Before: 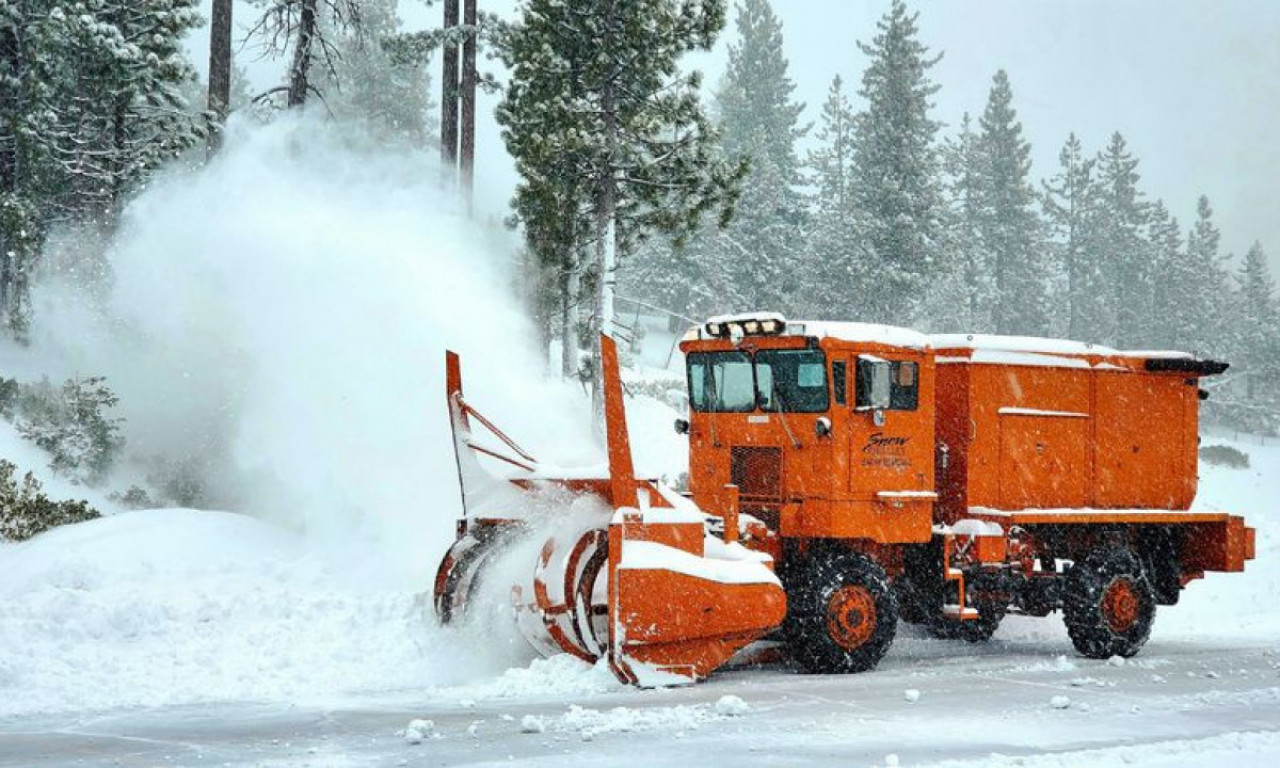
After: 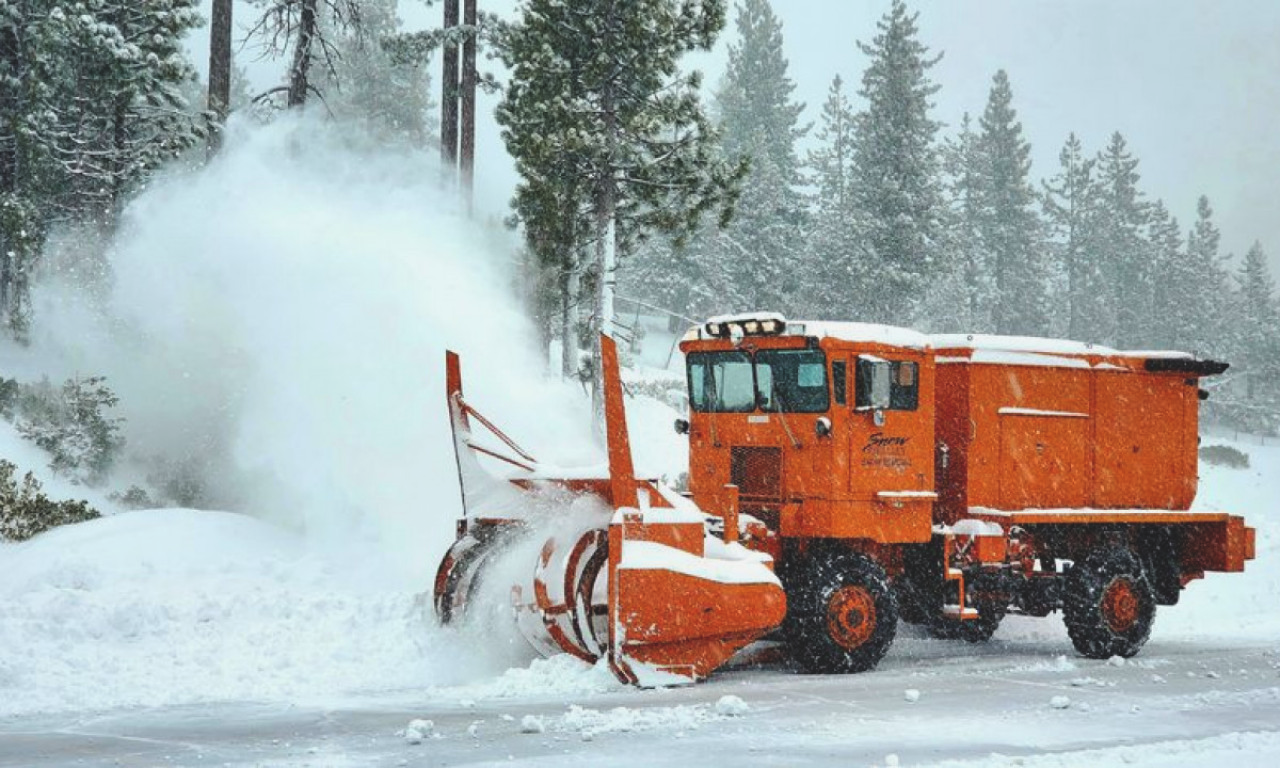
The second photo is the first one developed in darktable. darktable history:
exposure: black level correction -0.015, exposure -0.136 EV, compensate exposure bias true, compensate highlight preservation false
